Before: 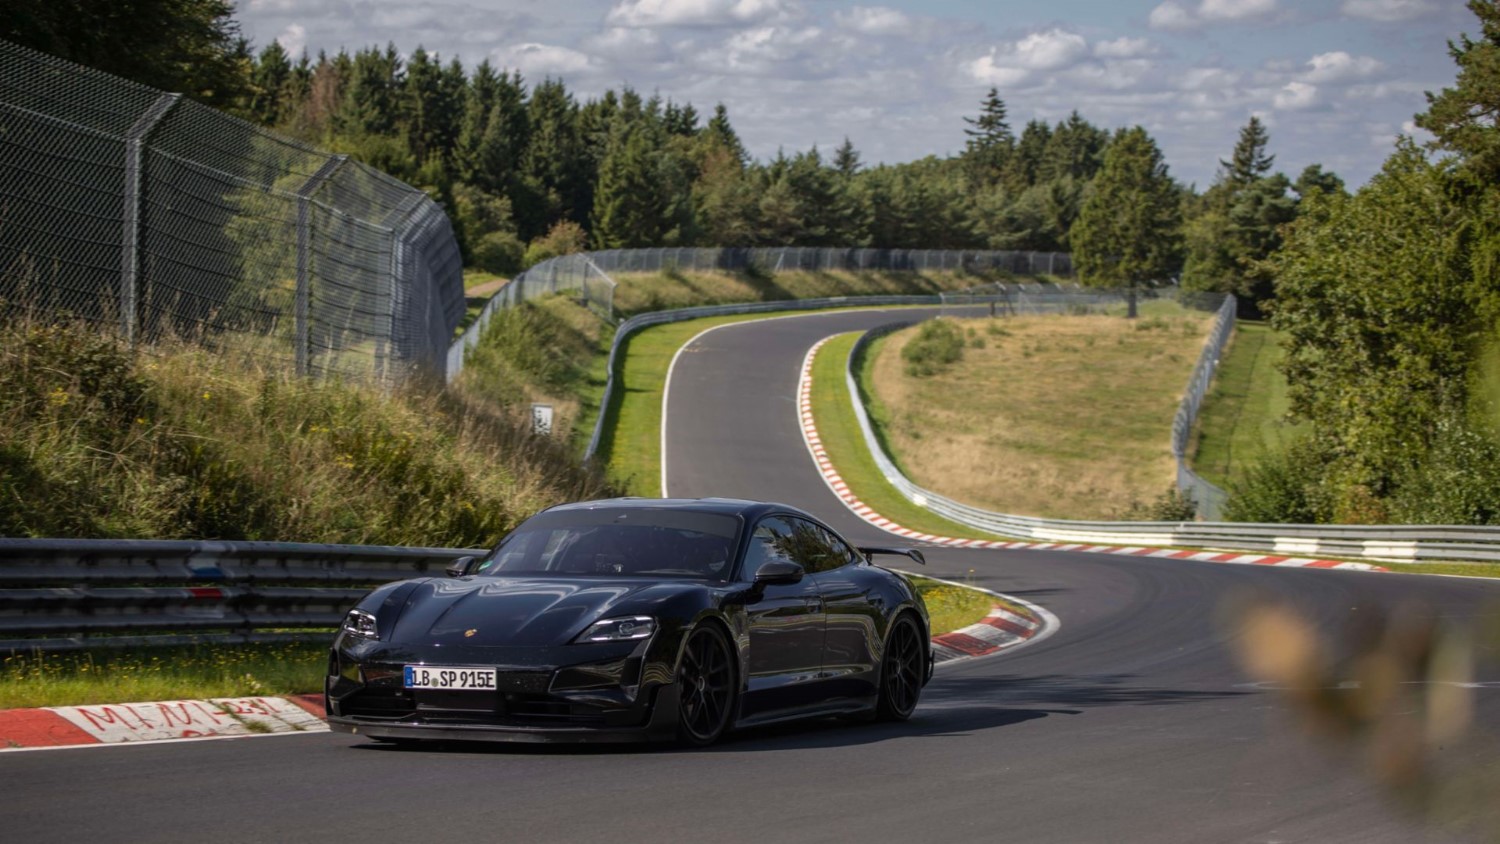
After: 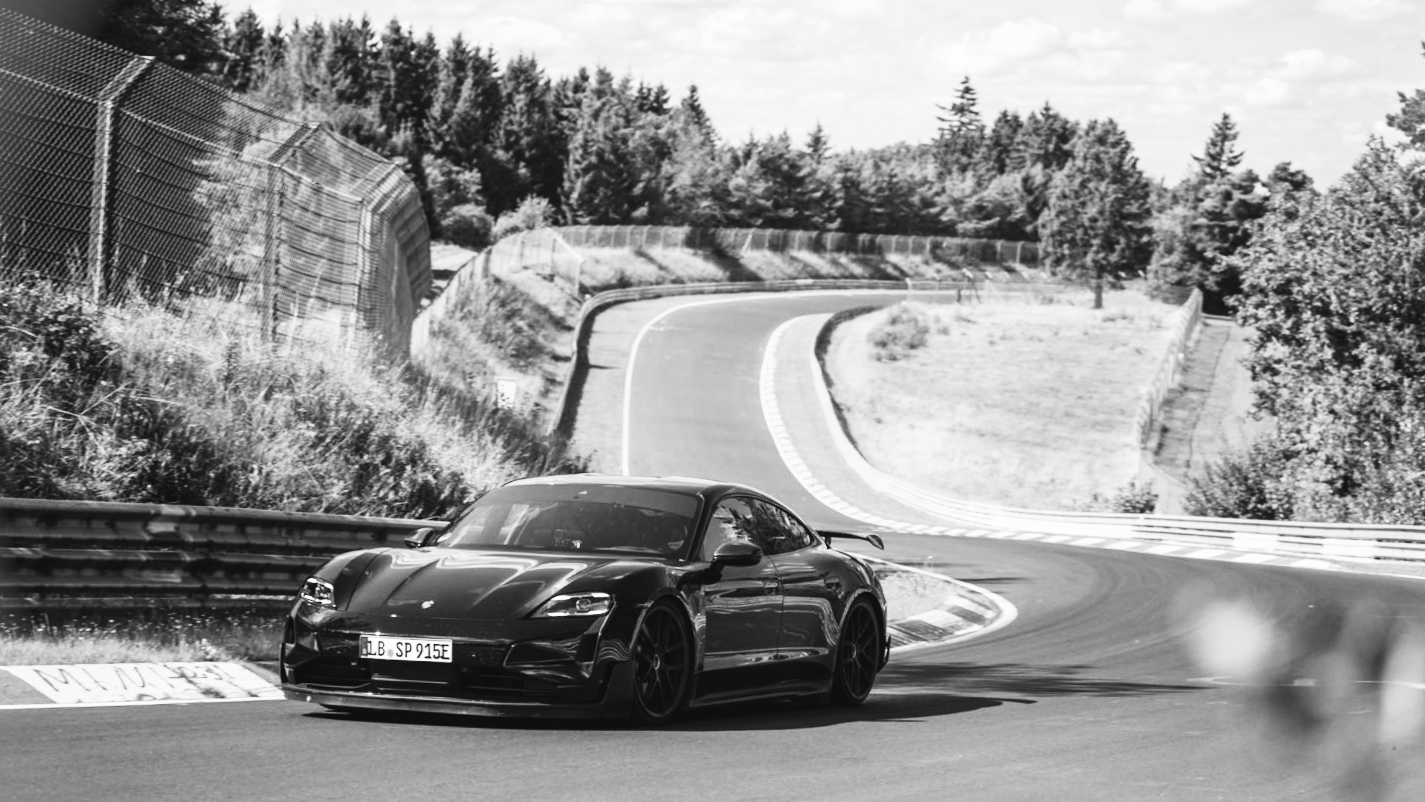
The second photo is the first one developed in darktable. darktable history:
crop and rotate: angle -1.69°
color balance rgb: shadows lift › chroma 2%, shadows lift › hue 219.6°, power › hue 313.2°, highlights gain › chroma 3%, highlights gain › hue 75.6°, global offset › luminance 0.5%, perceptual saturation grading › global saturation 15.33%, perceptual saturation grading › highlights -19.33%, perceptual saturation grading › shadows 20%, global vibrance 20%
monochrome: a 2.21, b -1.33, size 2.2
contrast brightness saturation: contrast 0.2, brightness 0.16, saturation 0.22
vignetting: fall-off start 100%, brightness 0.3, saturation 0
base curve: curves: ch0 [(0, 0) (0.007, 0.004) (0.027, 0.03) (0.046, 0.07) (0.207, 0.54) (0.442, 0.872) (0.673, 0.972) (1, 1)], preserve colors none
